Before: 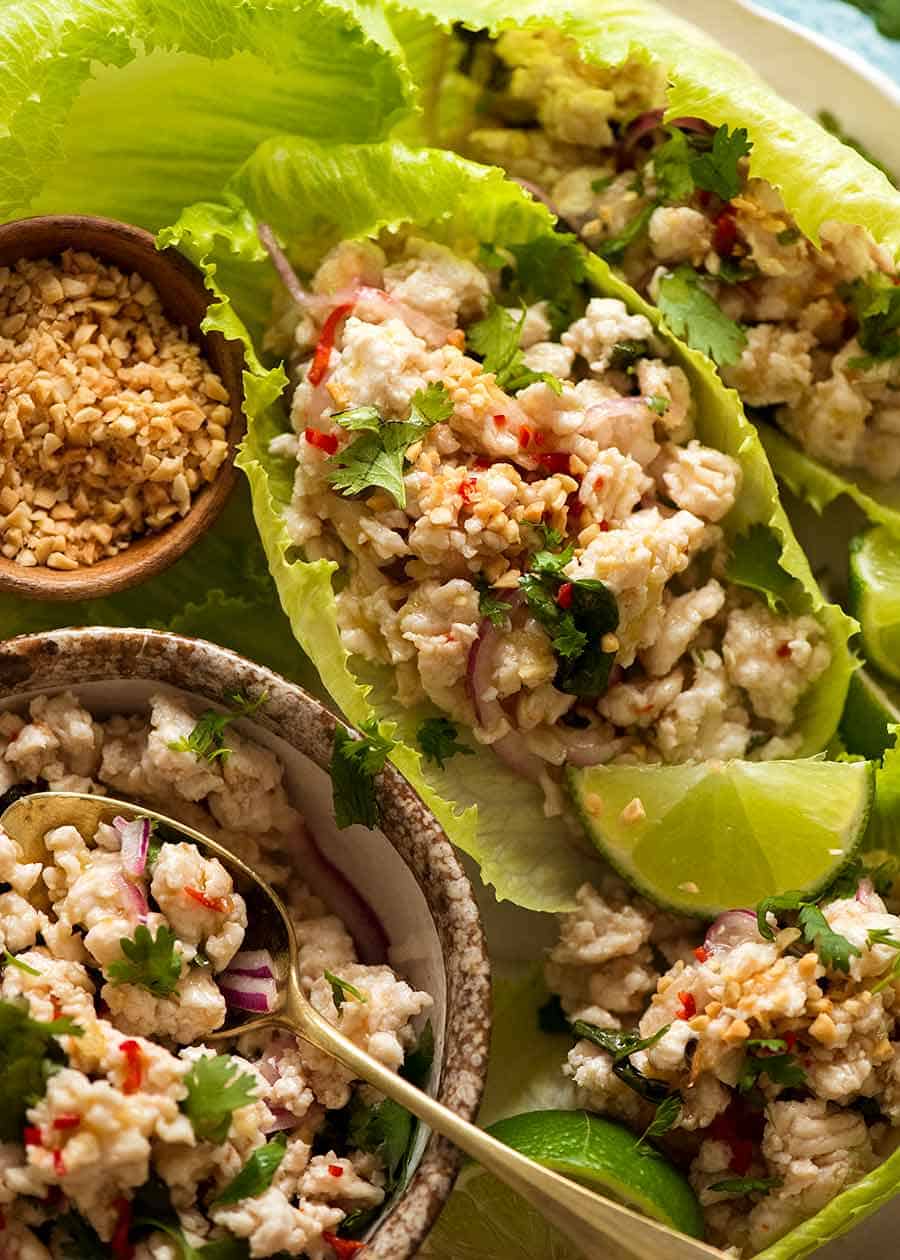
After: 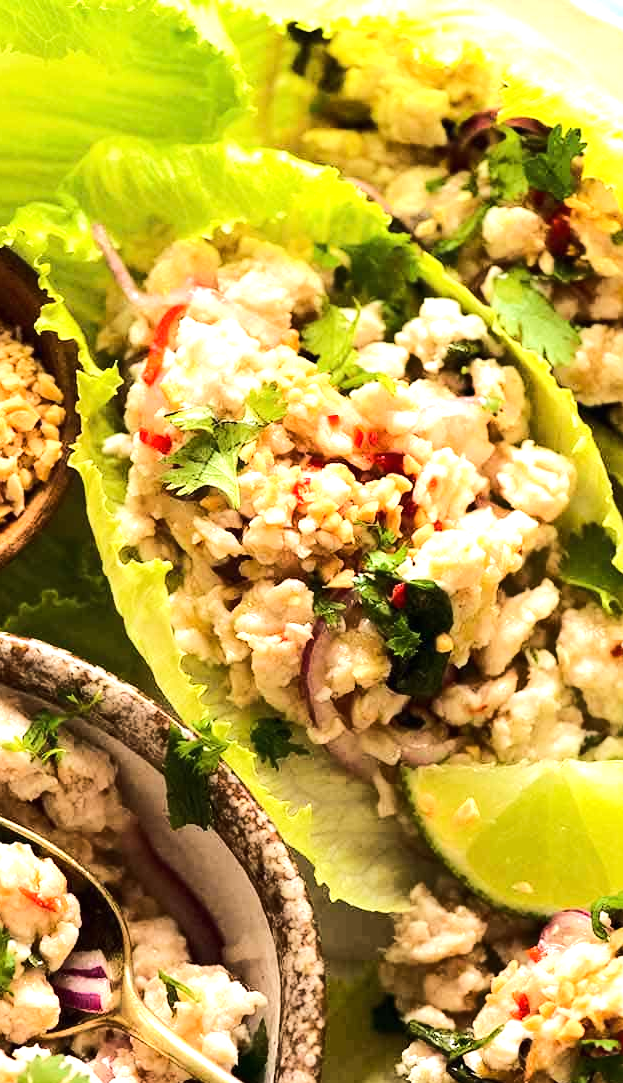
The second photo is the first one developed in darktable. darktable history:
crop: left 18.479%, right 12.2%, bottom 13.971%
exposure: black level correction 0, exposure 0.5 EV, compensate highlight preservation false
rgb curve: curves: ch0 [(0, 0) (0.284, 0.292) (0.505, 0.644) (1, 1)]; ch1 [(0, 0) (0.284, 0.292) (0.505, 0.644) (1, 1)]; ch2 [(0, 0) (0.284, 0.292) (0.505, 0.644) (1, 1)], compensate middle gray true
tone equalizer: -8 EV -0.417 EV, -7 EV -0.389 EV, -6 EV -0.333 EV, -5 EV -0.222 EV, -3 EV 0.222 EV, -2 EV 0.333 EV, -1 EV 0.389 EV, +0 EV 0.417 EV, edges refinement/feathering 500, mask exposure compensation -1.57 EV, preserve details no
